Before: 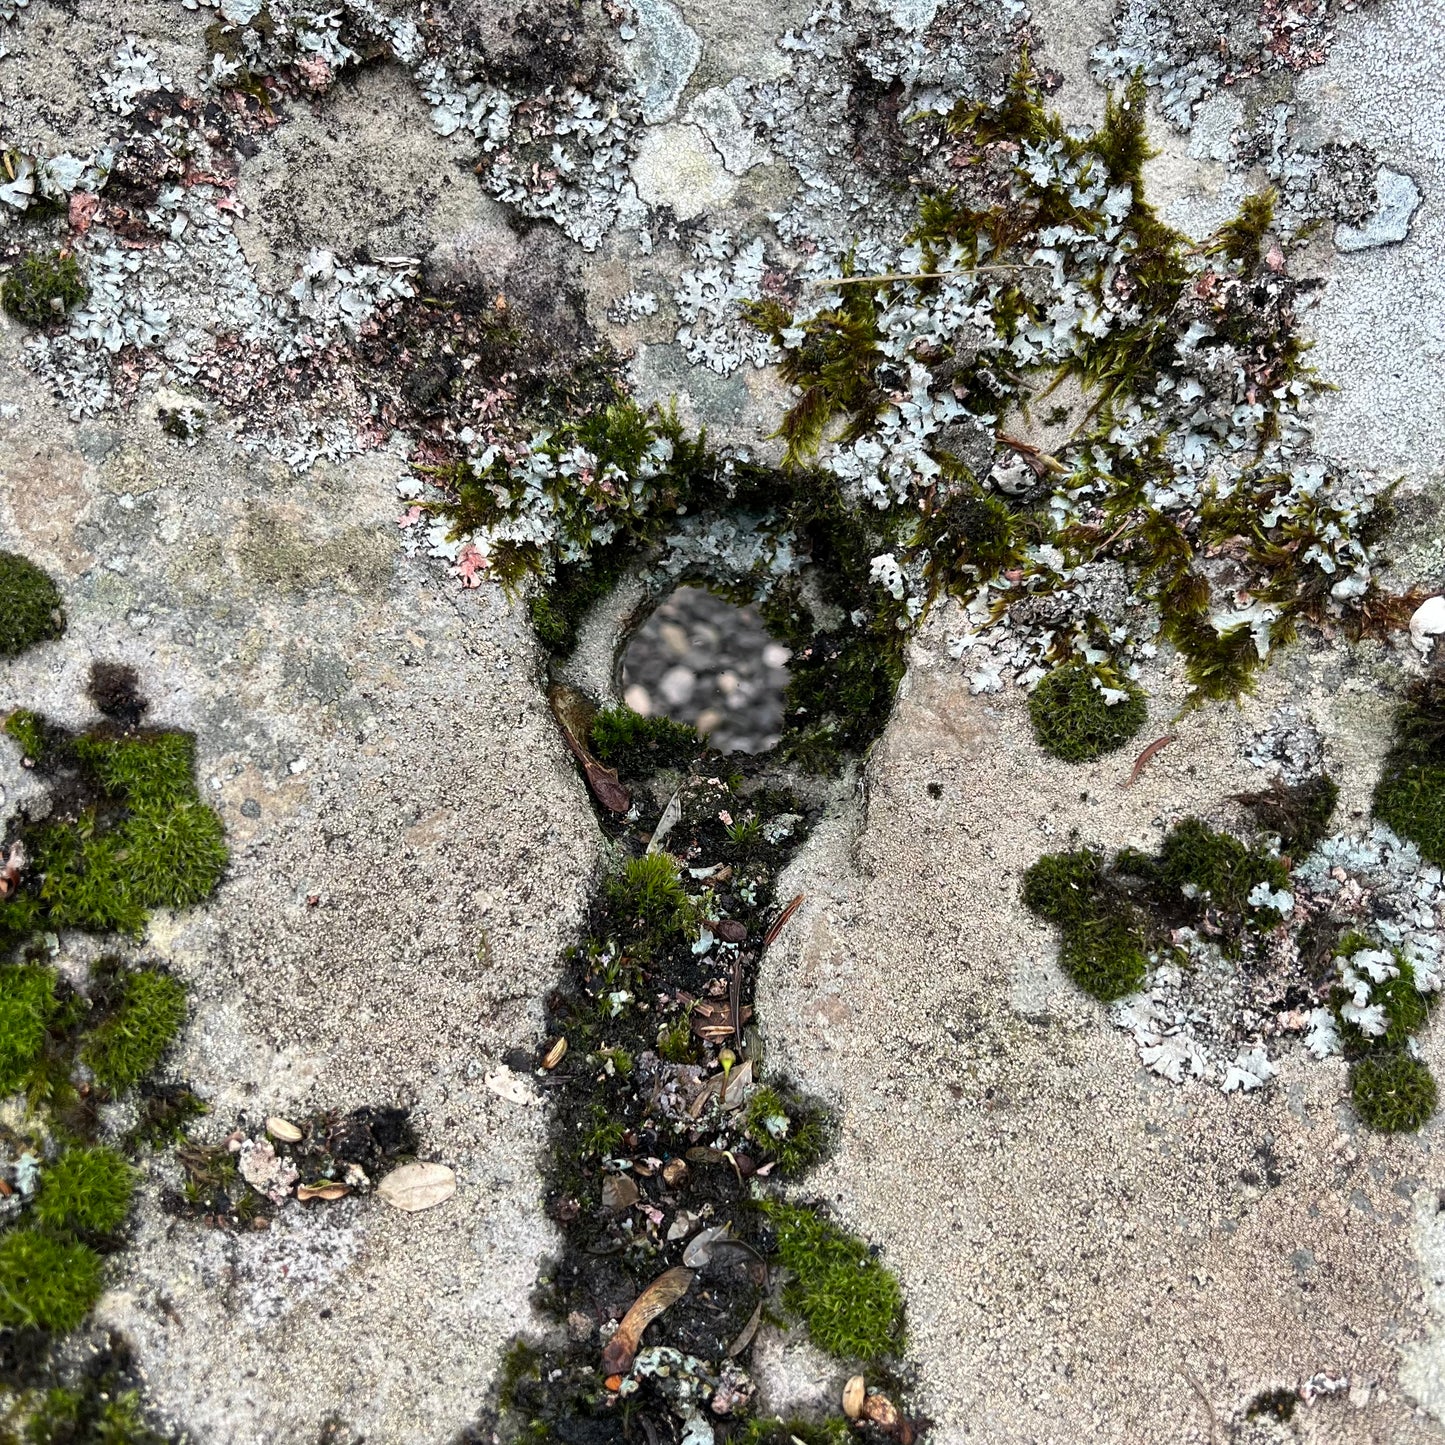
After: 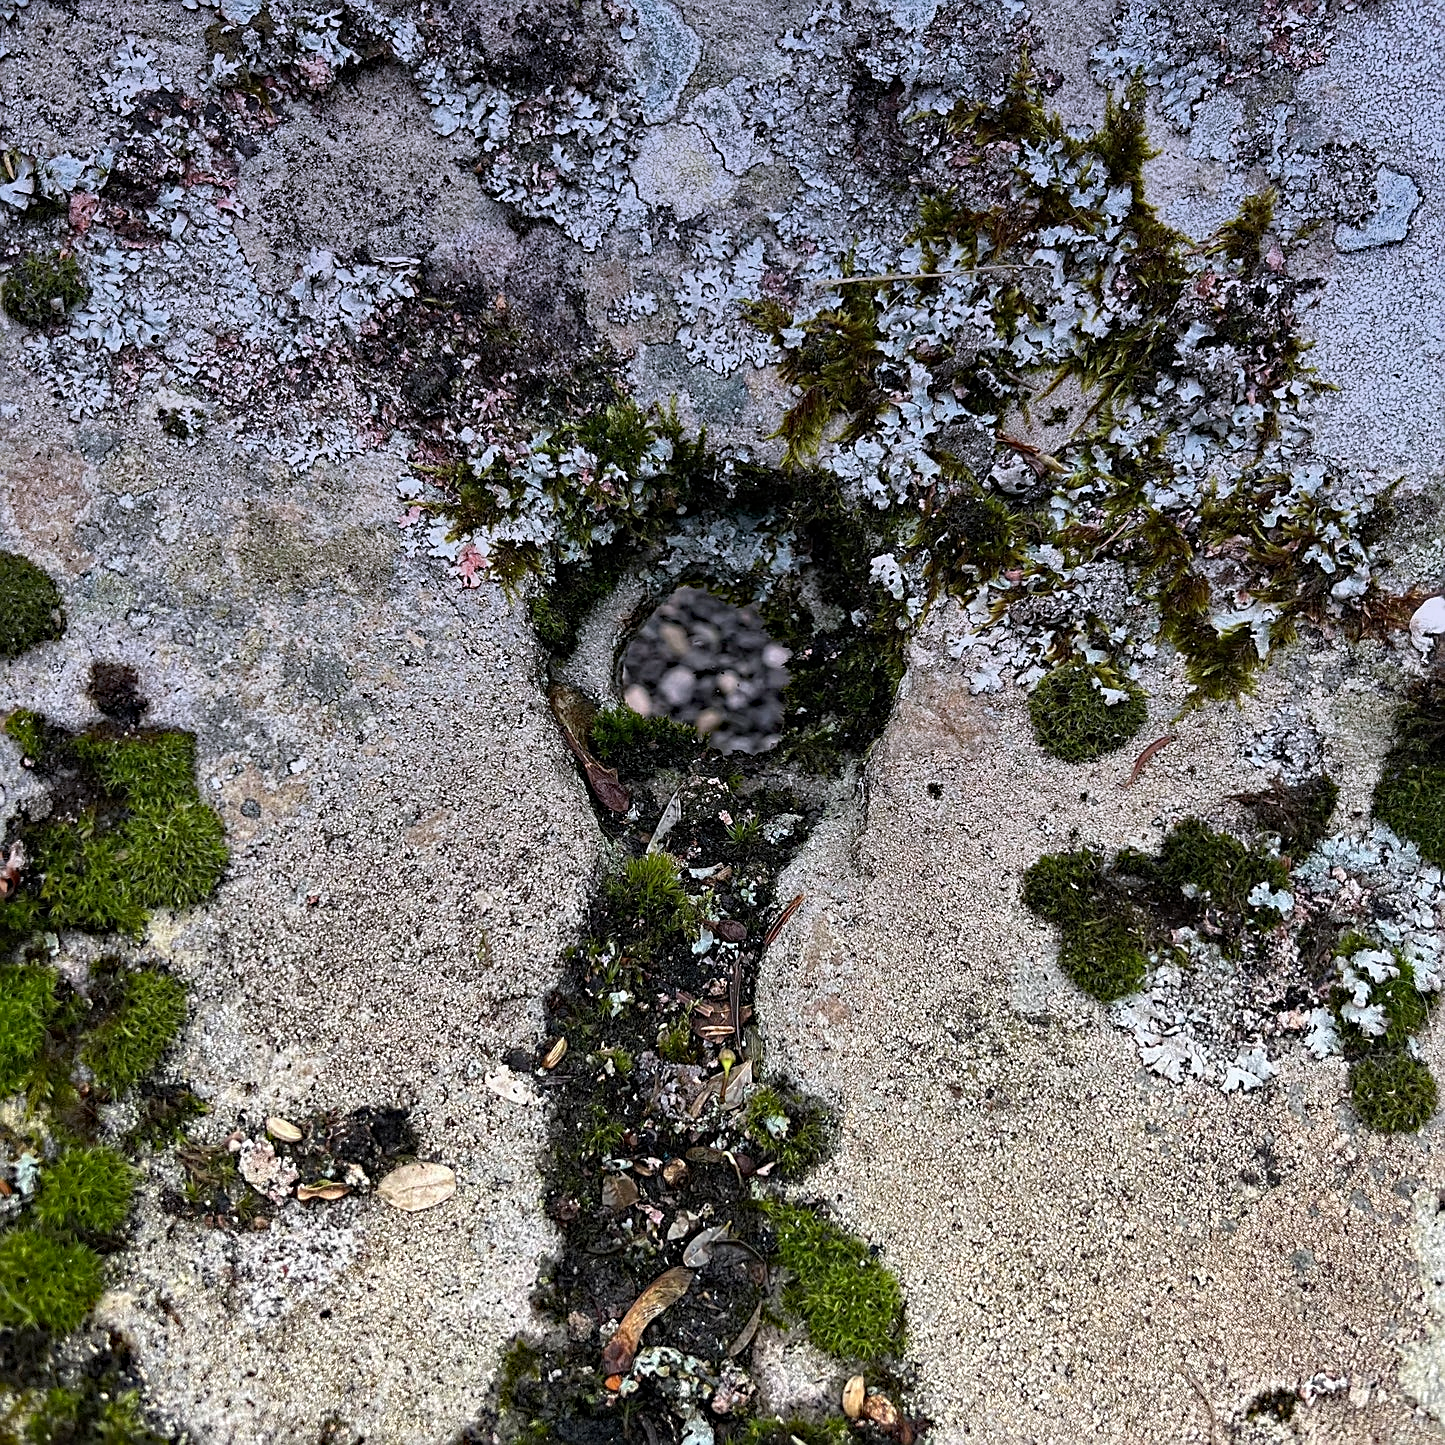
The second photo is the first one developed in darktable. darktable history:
sharpen: on, module defaults
haze removal: strength 0.5, distance 0.43, compatibility mode true, adaptive false
graduated density: hue 238.83°, saturation 50%
